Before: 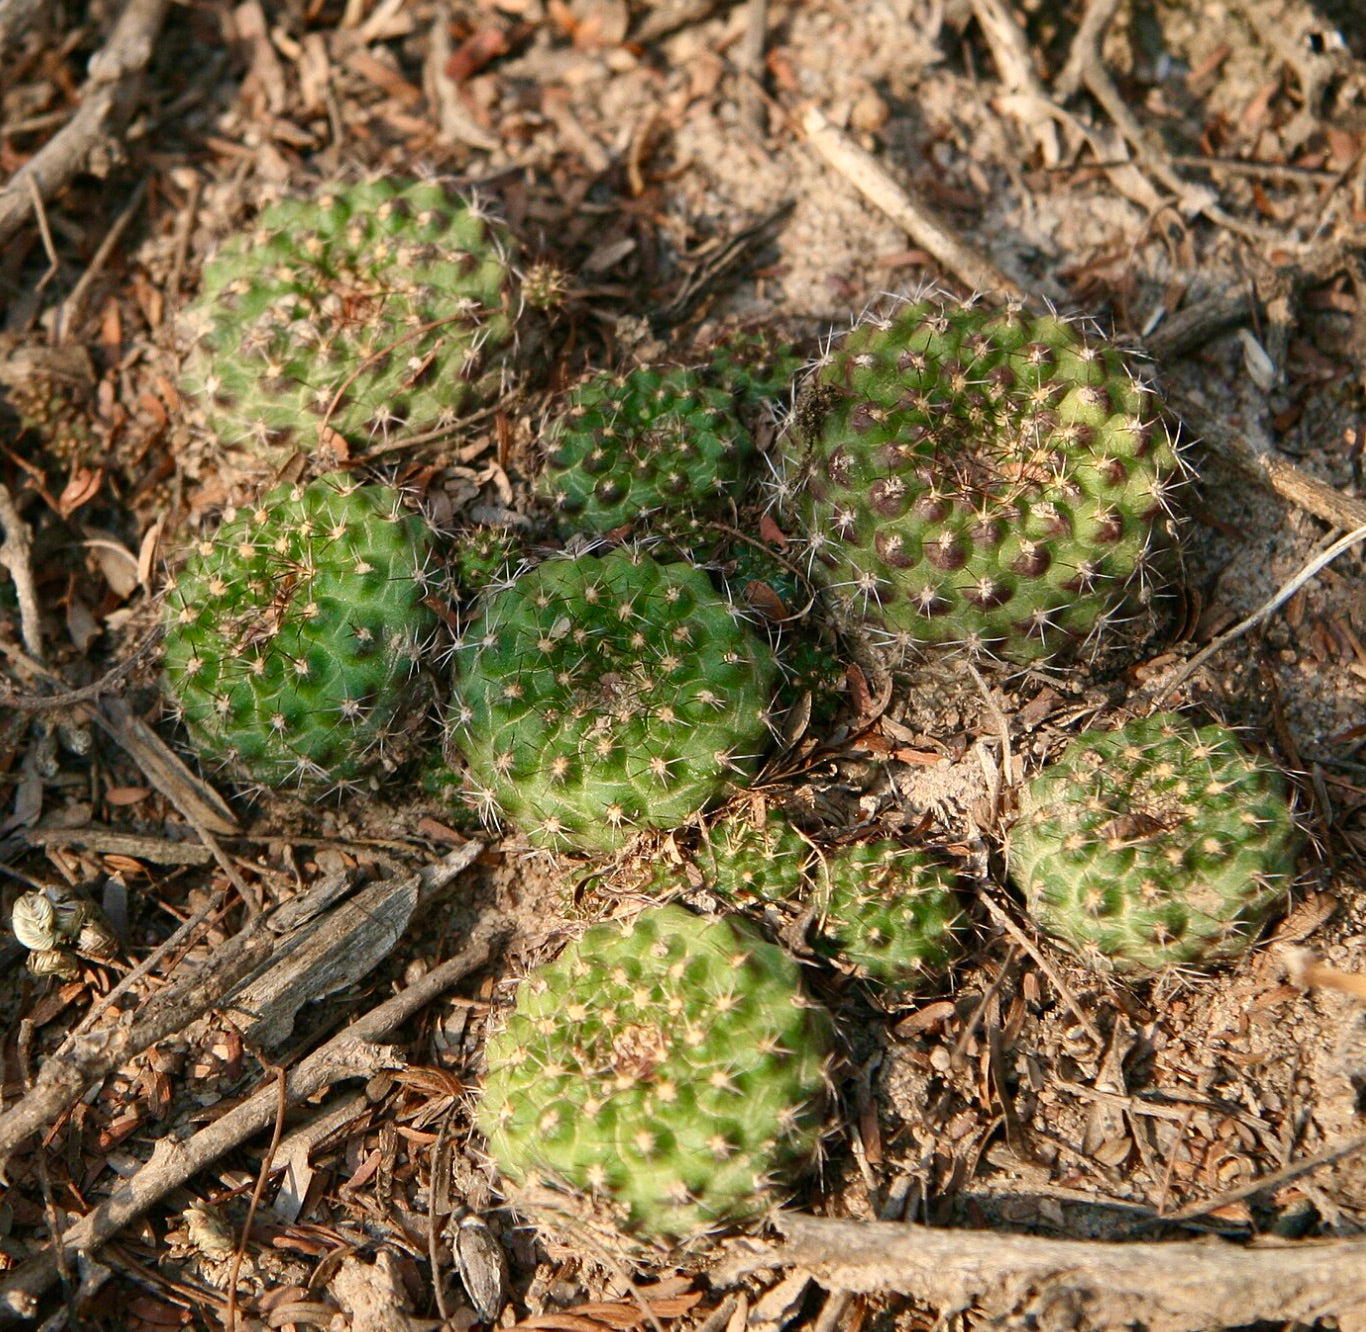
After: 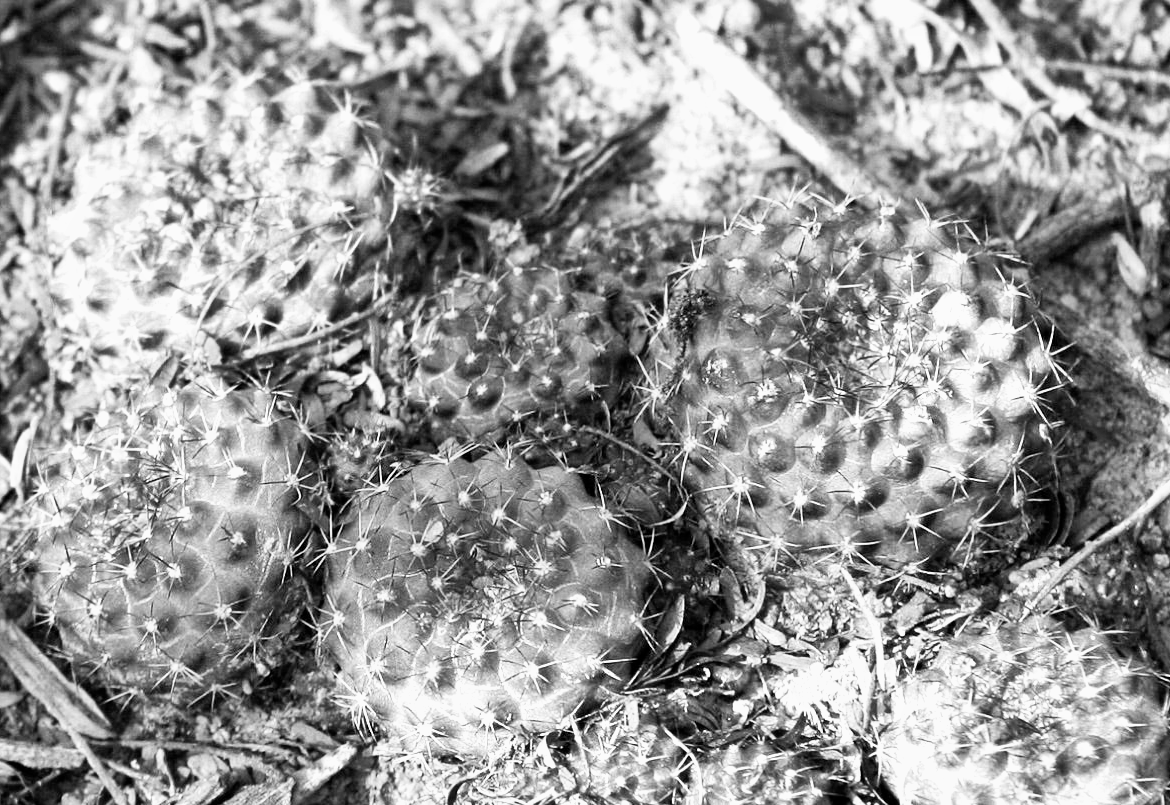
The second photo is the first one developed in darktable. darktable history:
monochrome: a 32, b 64, size 2.3
filmic rgb: middle gray luminance 21.73%, black relative exposure -14 EV, white relative exposure 2.96 EV, threshold 6 EV, target black luminance 0%, hardness 8.81, latitude 59.69%, contrast 1.208, highlights saturation mix 5%, shadows ↔ highlights balance 41.6%, add noise in highlights 0, color science v3 (2019), use custom middle-gray values true, iterations of high-quality reconstruction 0, contrast in highlights soft, enable highlight reconstruction true
exposure: black level correction 0.001, exposure 1.646 EV, compensate exposure bias true, compensate highlight preservation false
color calibration: output R [0.972, 0.068, -0.094, 0], output G [-0.178, 1.216, -0.086, 0], output B [0.095, -0.136, 0.98, 0], illuminant custom, x 0.371, y 0.381, temperature 4283.16 K
shadows and highlights: low approximation 0.01, soften with gaussian
crop and rotate: left 9.345%, top 7.22%, right 4.982%, bottom 32.331%
